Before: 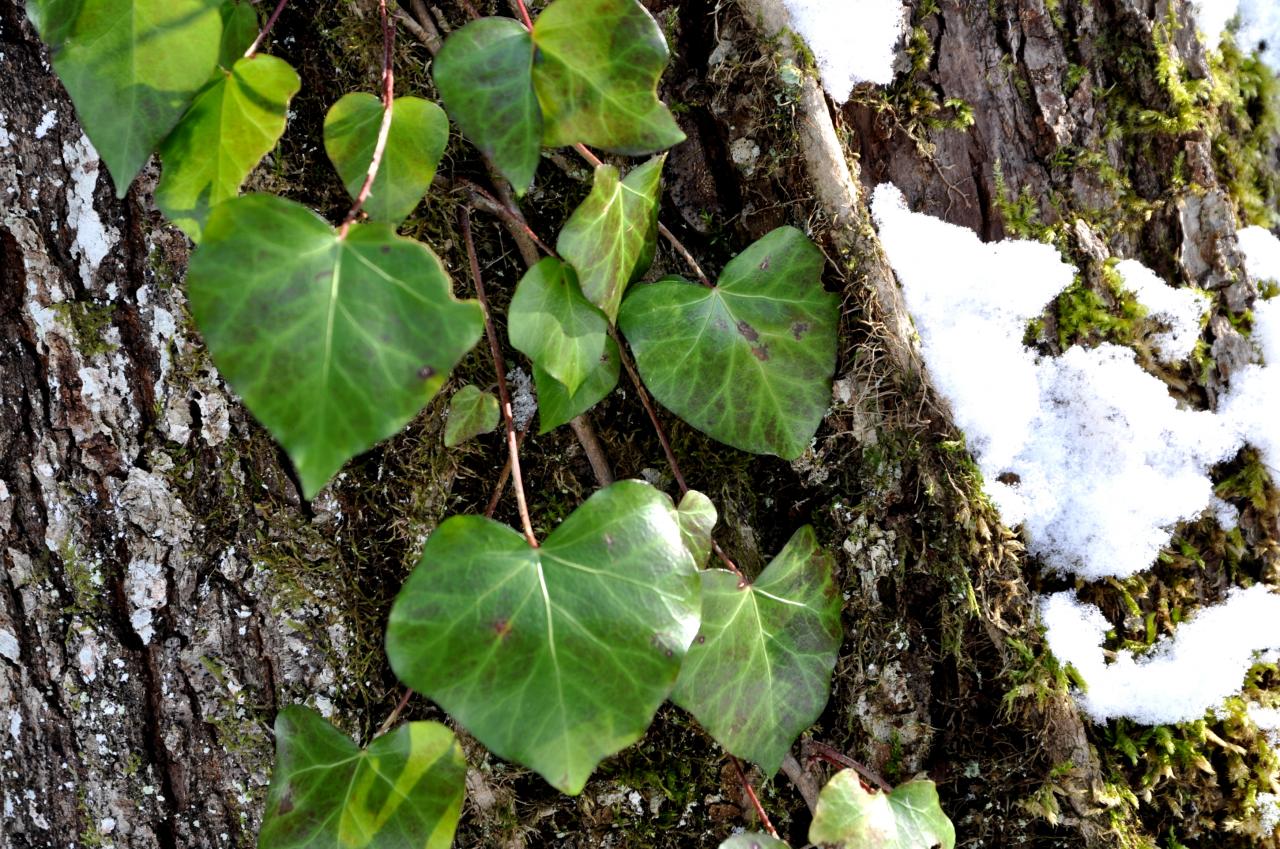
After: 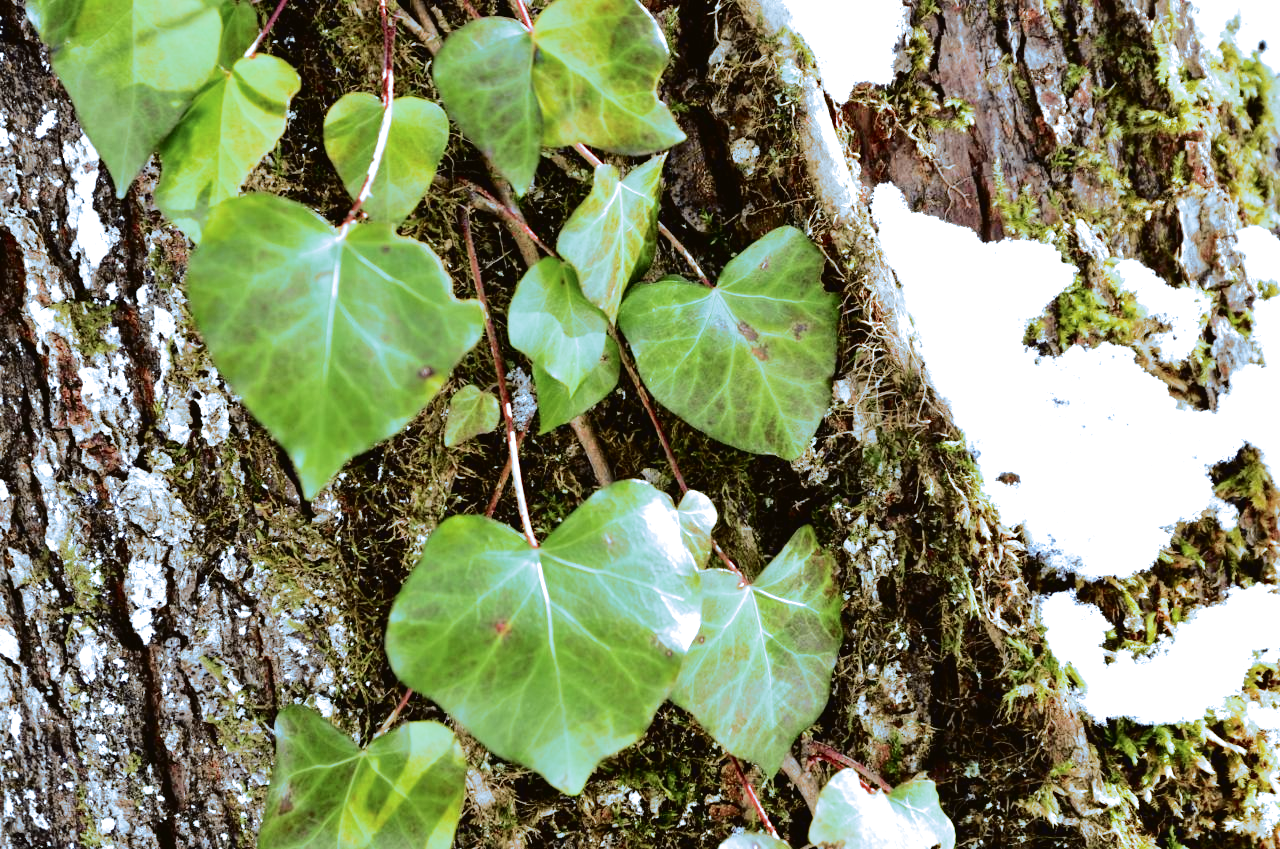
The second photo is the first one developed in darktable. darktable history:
tone curve: curves: ch0 [(0, 0.021) (0.049, 0.044) (0.152, 0.14) (0.328, 0.377) (0.473, 0.543) (0.641, 0.705) (0.85, 0.894) (1, 0.969)]; ch1 [(0, 0) (0.302, 0.331) (0.427, 0.433) (0.472, 0.47) (0.502, 0.503) (0.527, 0.524) (0.564, 0.591) (0.602, 0.632) (0.677, 0.701) (0.859, 0.885) (1, 1)]; ch2 [(0, 0) (0.33, 0.301) (0.447, 0.44) (0.487, 0.496) (0.502, 0.516) (0.535, 0.563) (0.565, 0.6) (0.618, 0.629) (1, 1)], color space Lab, independent channels, preserve colors none
split-toning: shadows › hue 351.18°, shadows › saturation 0.86, highlights › hue 218.82°, highlights › saturation 0.73, balance -19.167
exposure: black level correction 0, exposure 0.9 EV, compensate highlight preservation false
tone equalizer: -8 EV -1.84 EV, -7 EV -1.16 EV, -6 EV -1.62 EV, smoothing diameter 25%, edges refinement/feathering 10, preserve details guided filter
